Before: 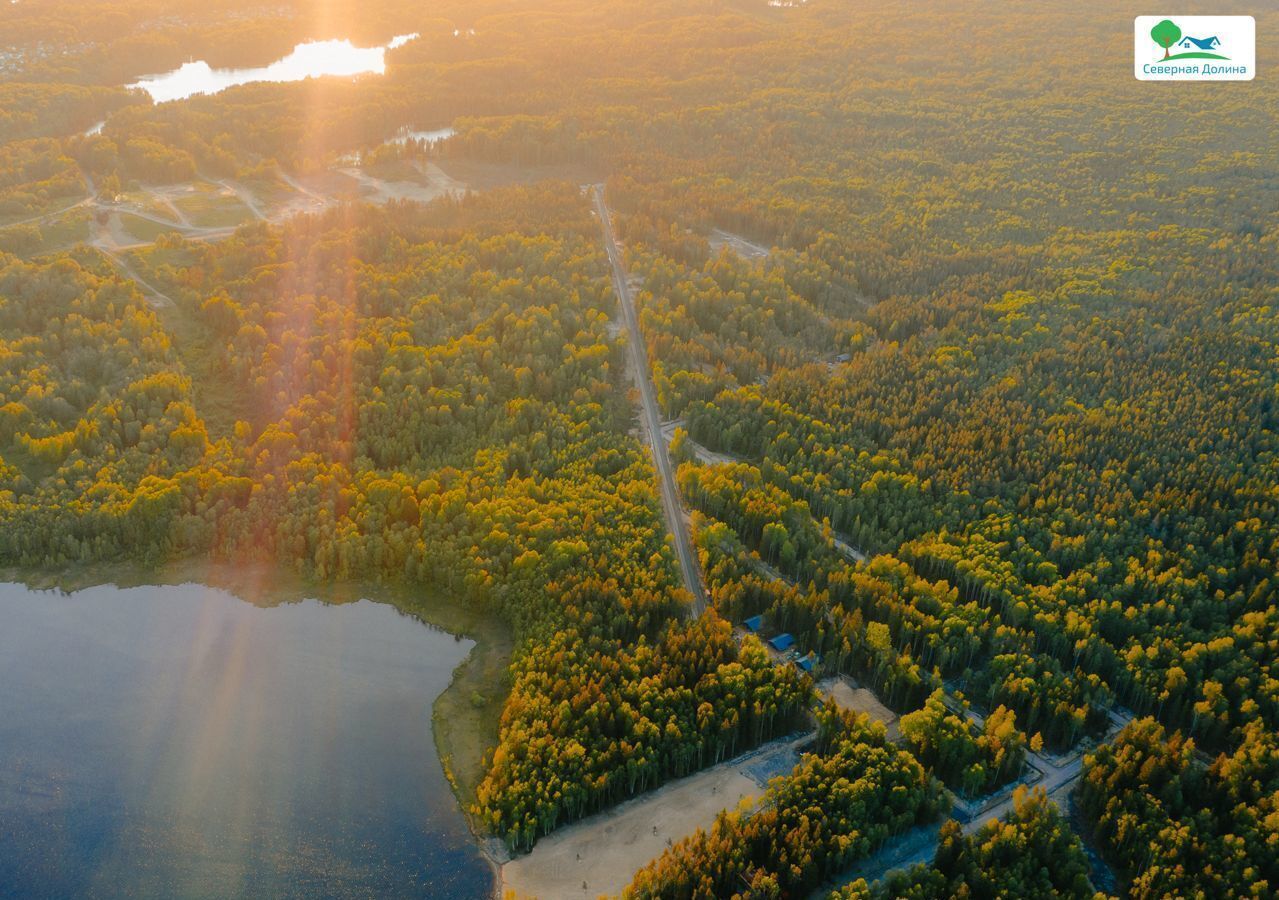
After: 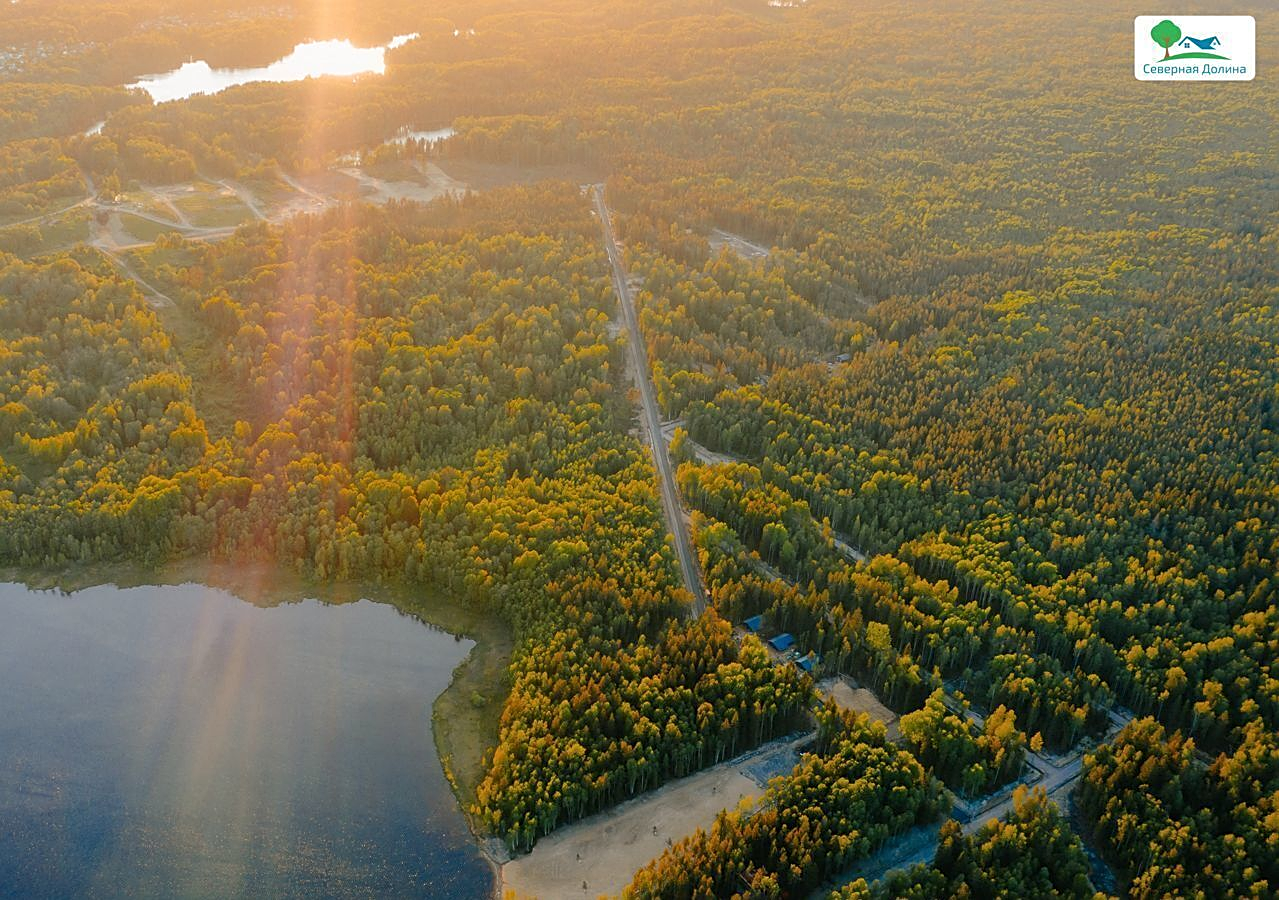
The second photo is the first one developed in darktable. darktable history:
sharpen: amount 0.494
local contrast: mode bilateral grid, contrast 11, coarseness 26, detail 115%, midtone range 0.2
